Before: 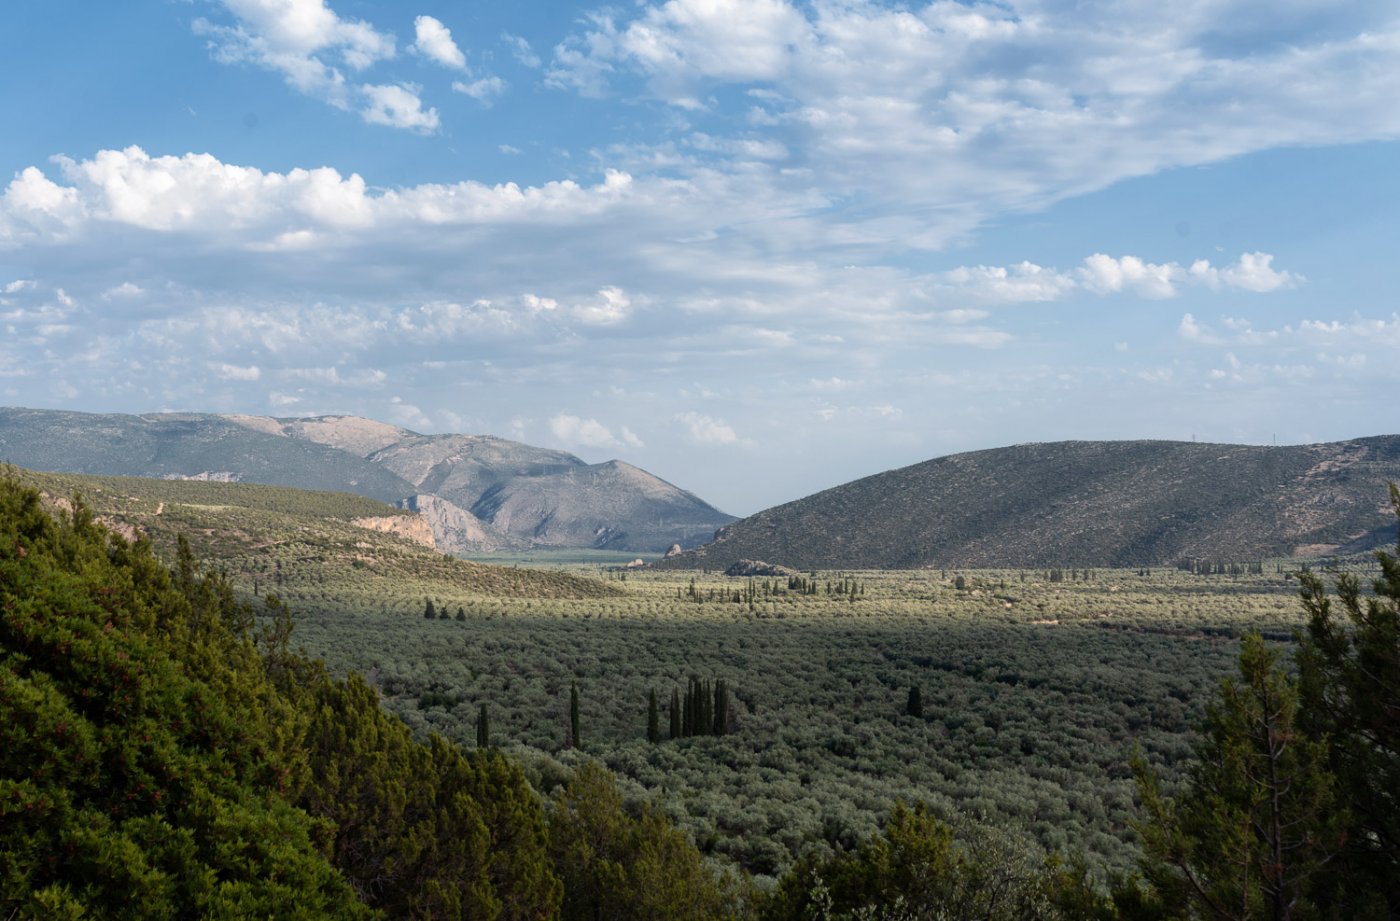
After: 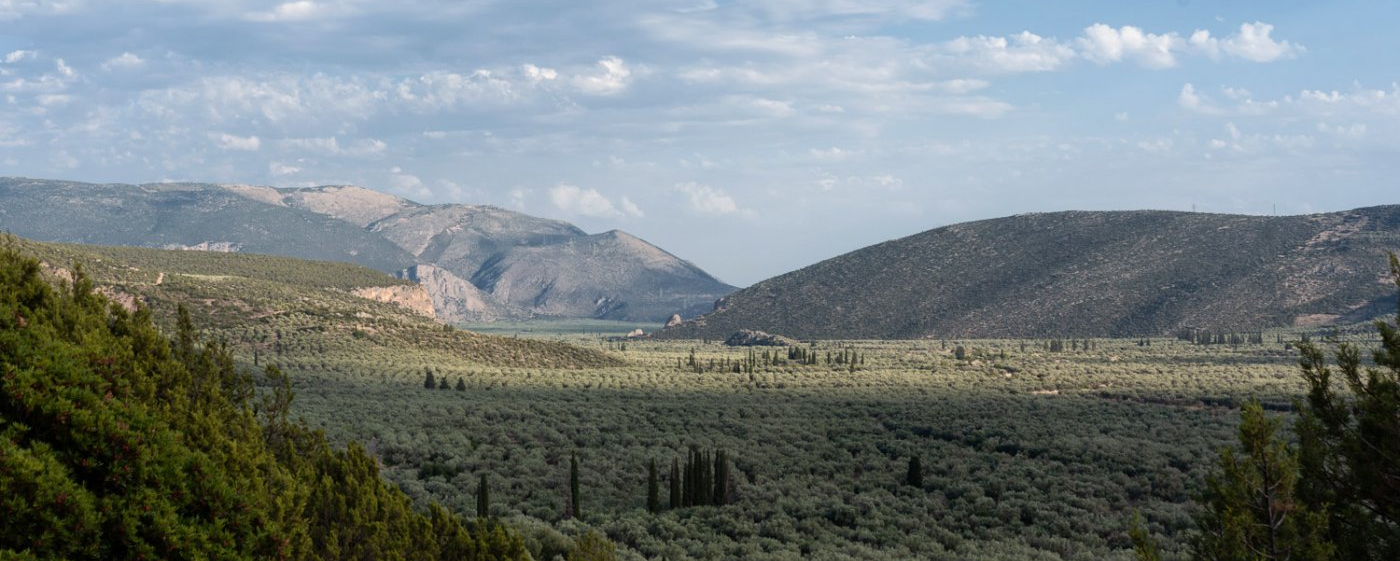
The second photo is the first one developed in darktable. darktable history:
crop and rotate: top 25.073%, bottom 13.945%
